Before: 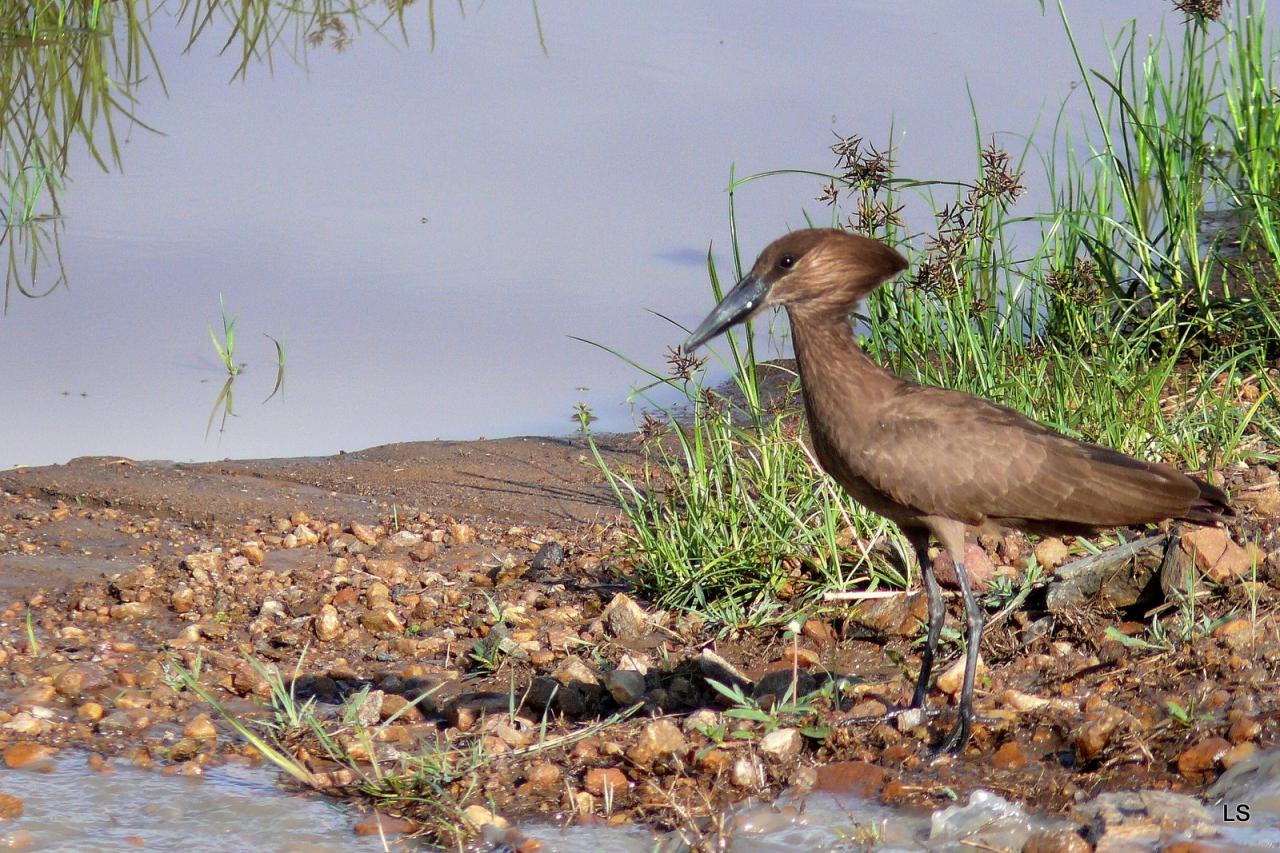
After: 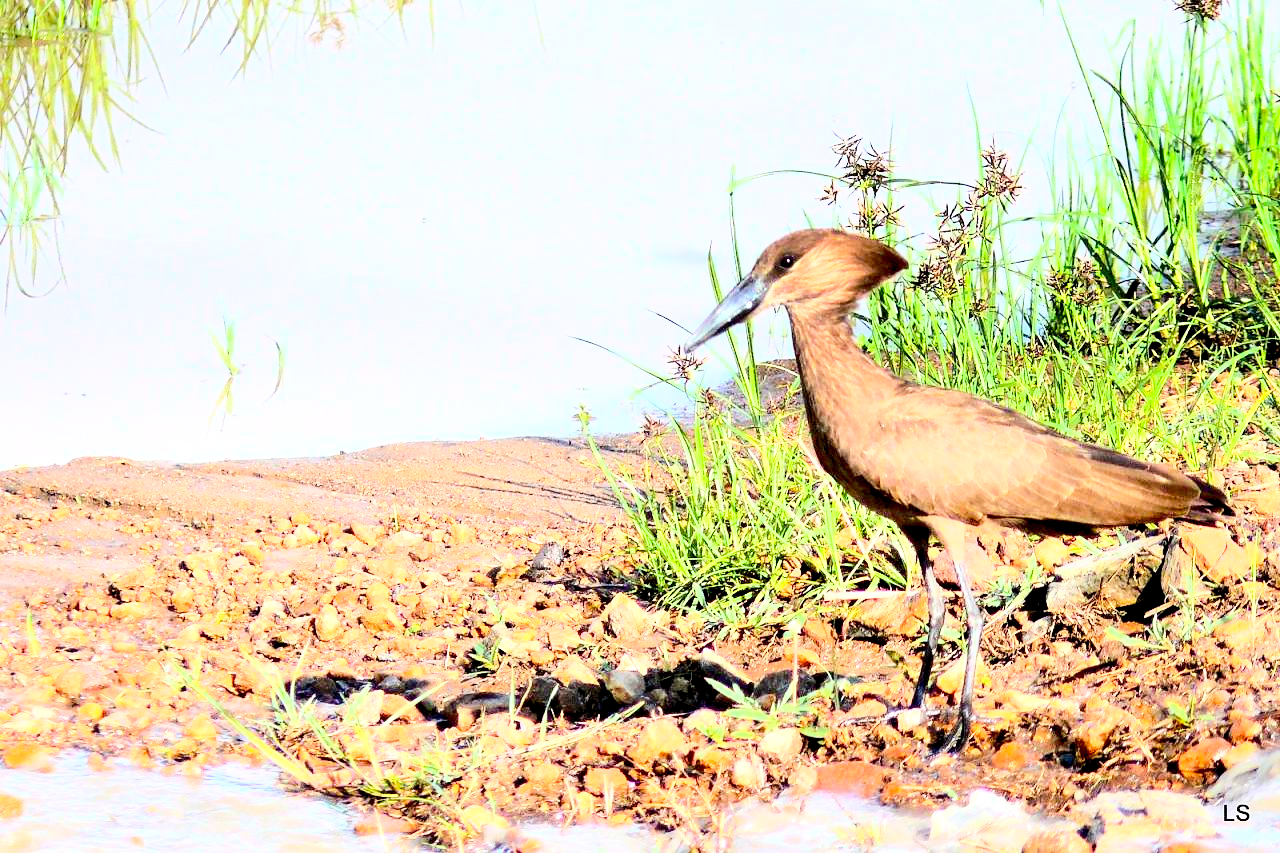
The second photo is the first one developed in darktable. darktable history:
exposure: black level correction 0.01, exposure 0.109 EV, compensate exposure bias true, compensate highlight preservation false
base curve: curves: ch0 [(0, 0) (0.028, 0.03) (0.121, 0.232) (0.46, 0.748) (0.859, 0.968) (1, 1)]
tone equalizer: -8 EV -0.747 EV, -7 EV -0.677 EV, -6 EV -0.598 EV, -5 EV -0.365 EV, -3 EV 0.404 EV, -2 EV 0.6 EV, -1 EV 0.688 EV, +0 EV 0.748 EV, smoothing diameter 24.98%, edges refinement/feathering 12.31, preserve details guided filter
contrast brightness saturation: contrast 0.202, brightness 0.167, saturation 0.216
